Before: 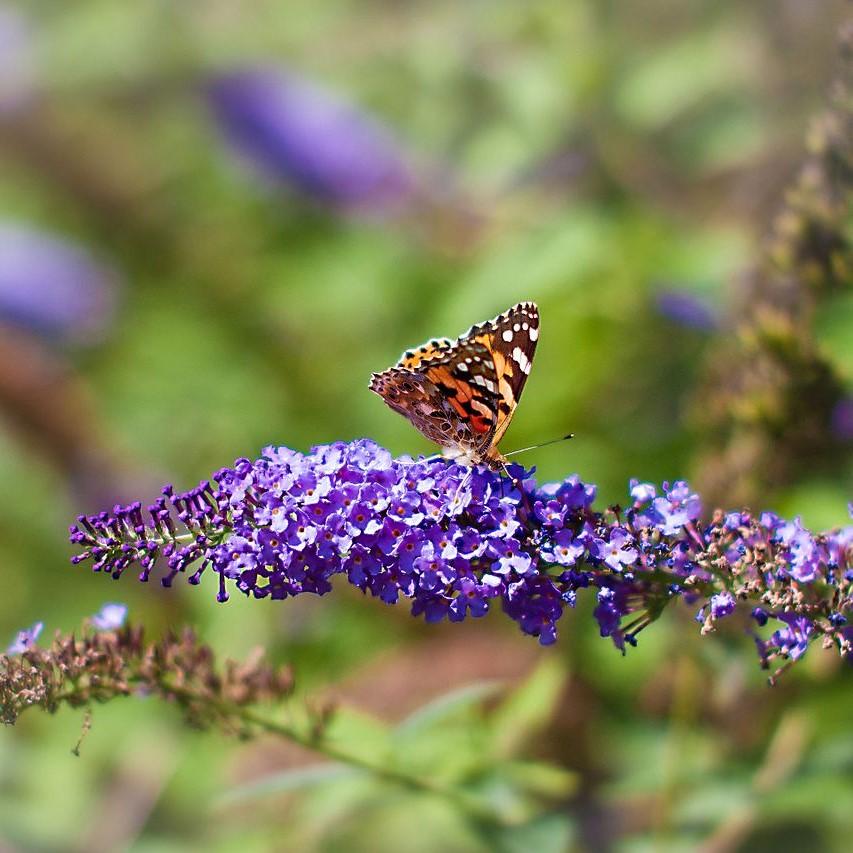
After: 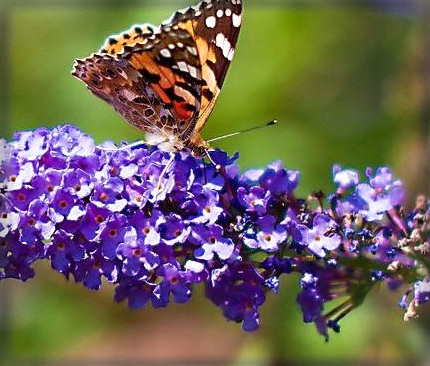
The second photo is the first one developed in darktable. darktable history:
shadows and highlights: shadows 0.9, highlights 39.66
crop: left 34.902%, top 36.899%, right 14.672%, bottom 20.086%
vignetting: fall-off start 92.84%, fall-off radius 5.13%, brightness -0.398, saturation -0.299, automatic ratio true, width/height ratio 1.331, shape 0.052, unbound false
